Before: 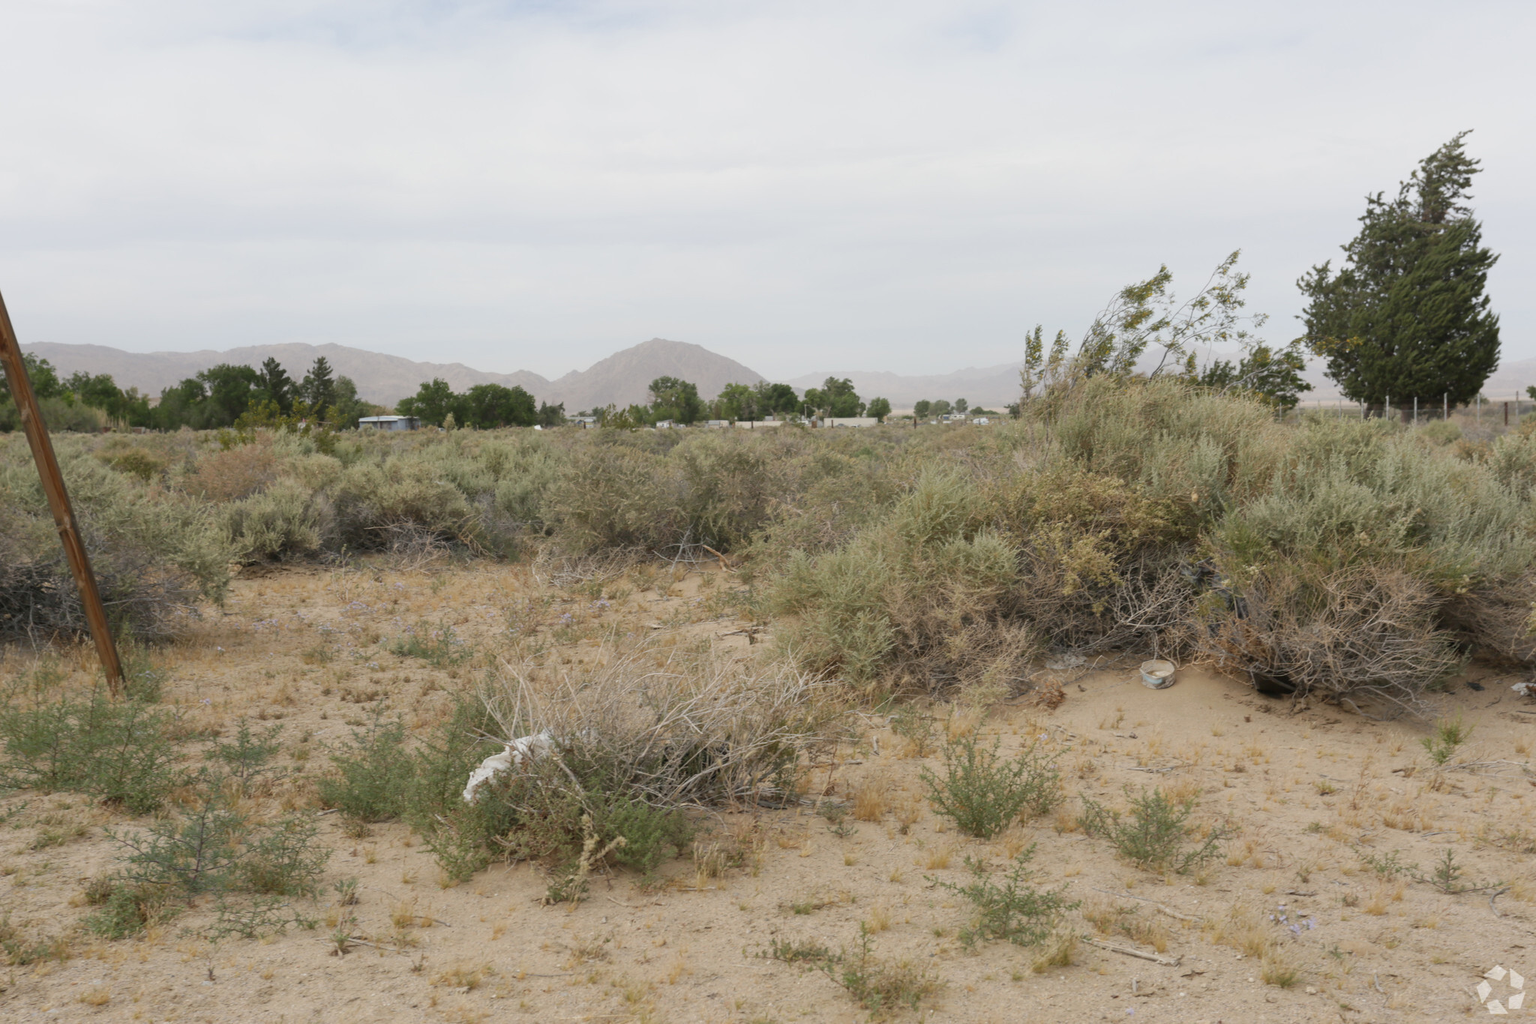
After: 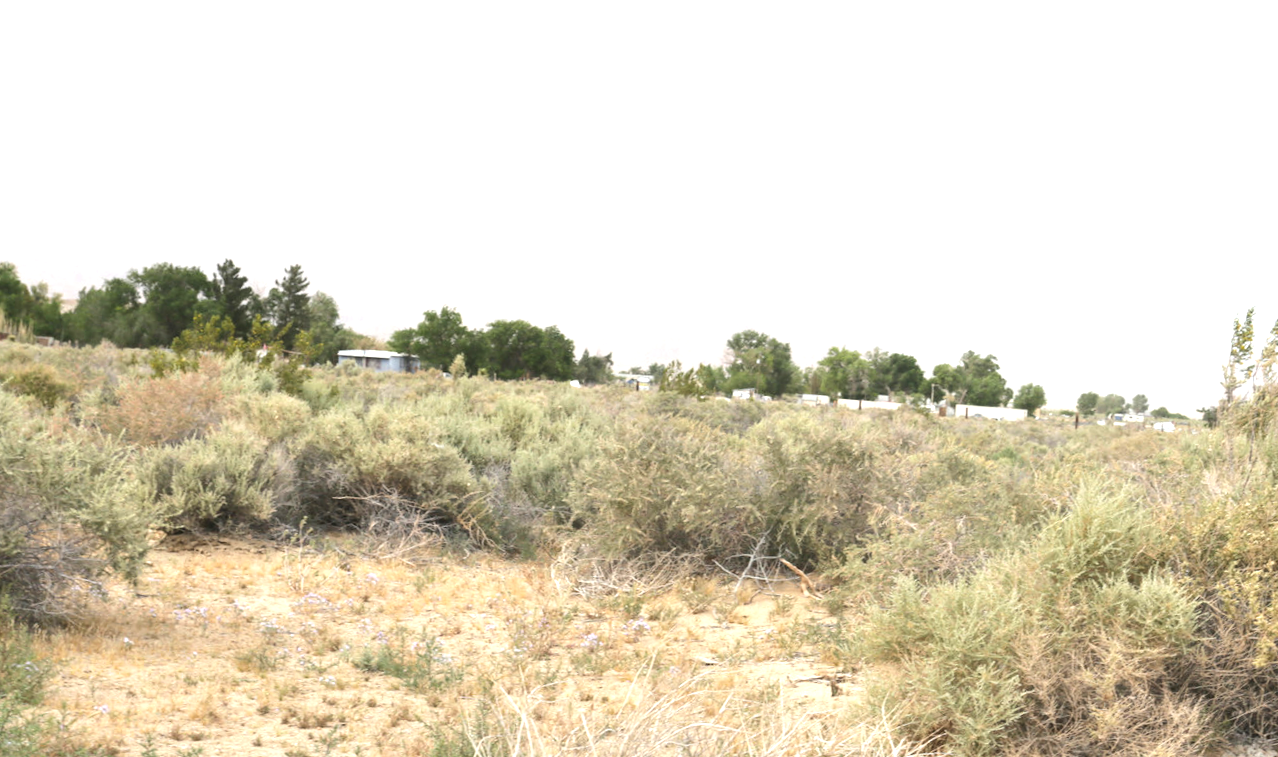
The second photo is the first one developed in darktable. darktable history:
exposure: black level correction 0, exposure 1.1 EV, compensate highlight preservation false
crop and rotate: angle -4.99°, left 2.122%, top 6.945%, right 27.566%, bottom 30.519%
tone equalizer: -8 EV -0.417 EV, -7 EV -0.389 EV, -6 EV -0.333 EV, -5 EV -0.222 EV, -3 EV 0.222 EV, -2 EV 0.333 EV, -1 EV 0.389 EV, +0 EV 0.417 EV, edges refinement/feathering 500, mask exposure compensation -1.57 EV, preserve details no
